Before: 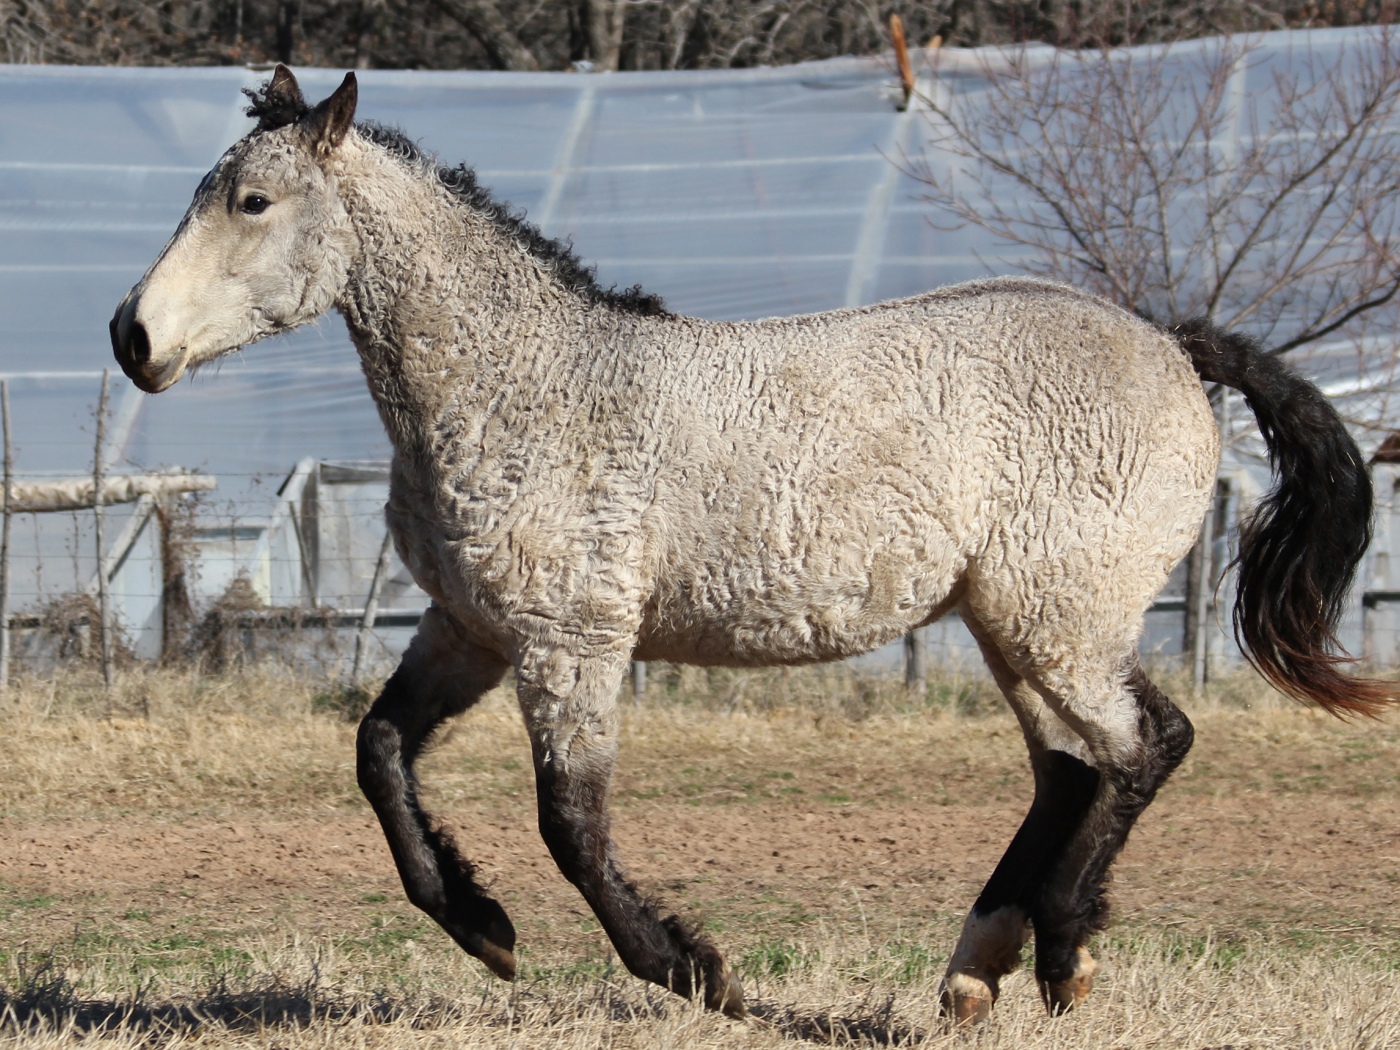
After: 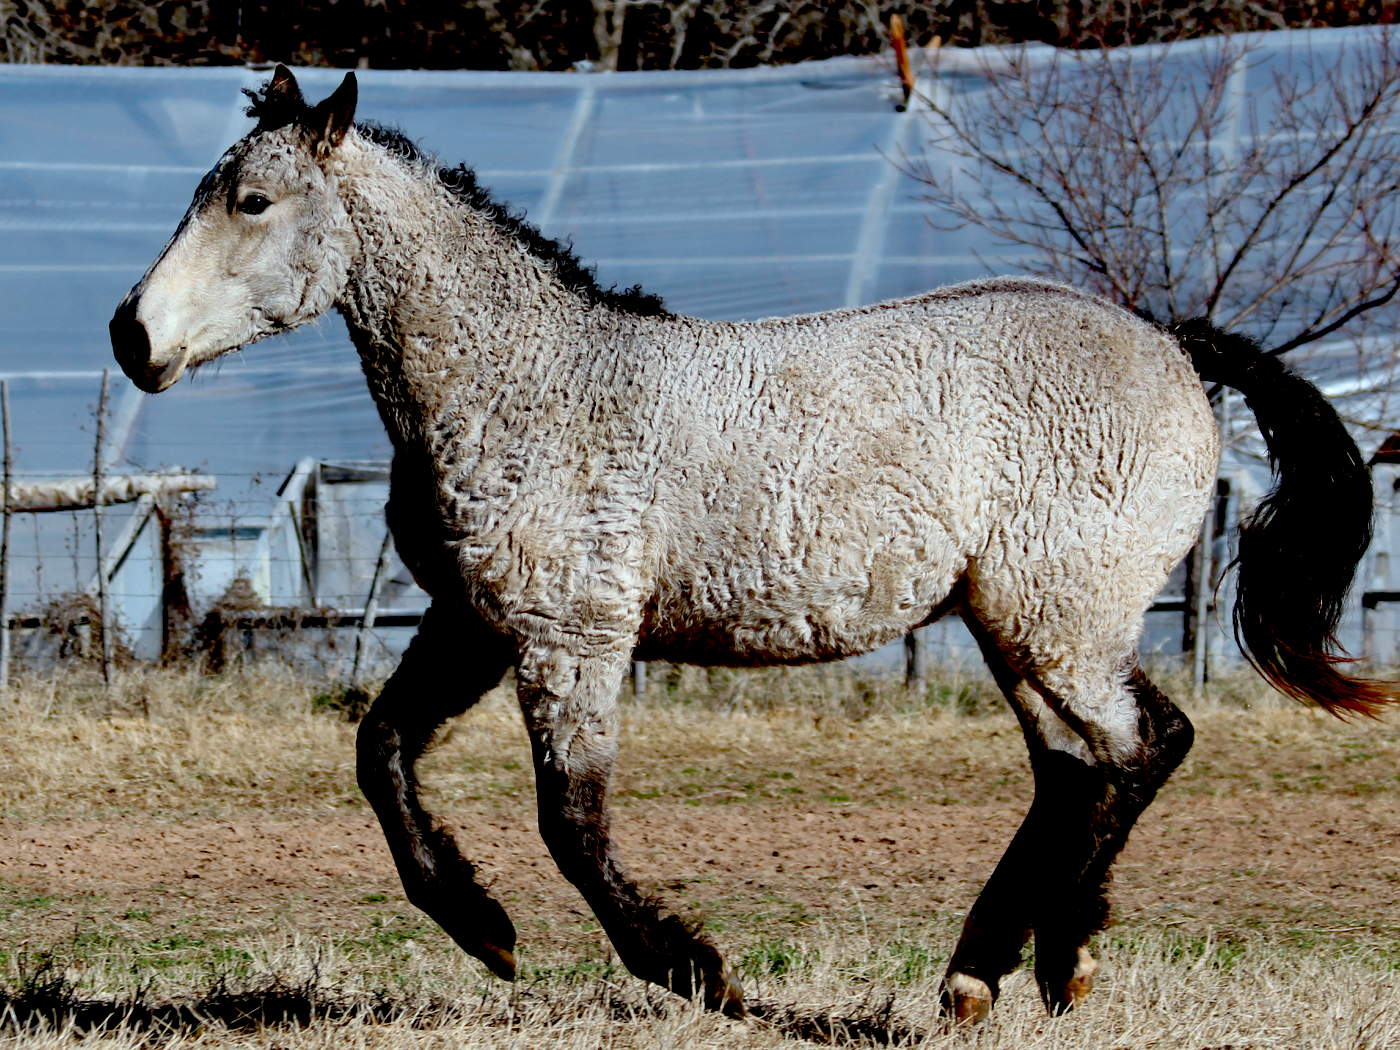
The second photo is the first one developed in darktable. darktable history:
haze removal: compatibility mode true, adaptive false
color correction: highlights a* -3.97, highlights b* -10.72
exposure: black level correction 0.055, exposure -0.034 EV, compensate highlight preservation false
